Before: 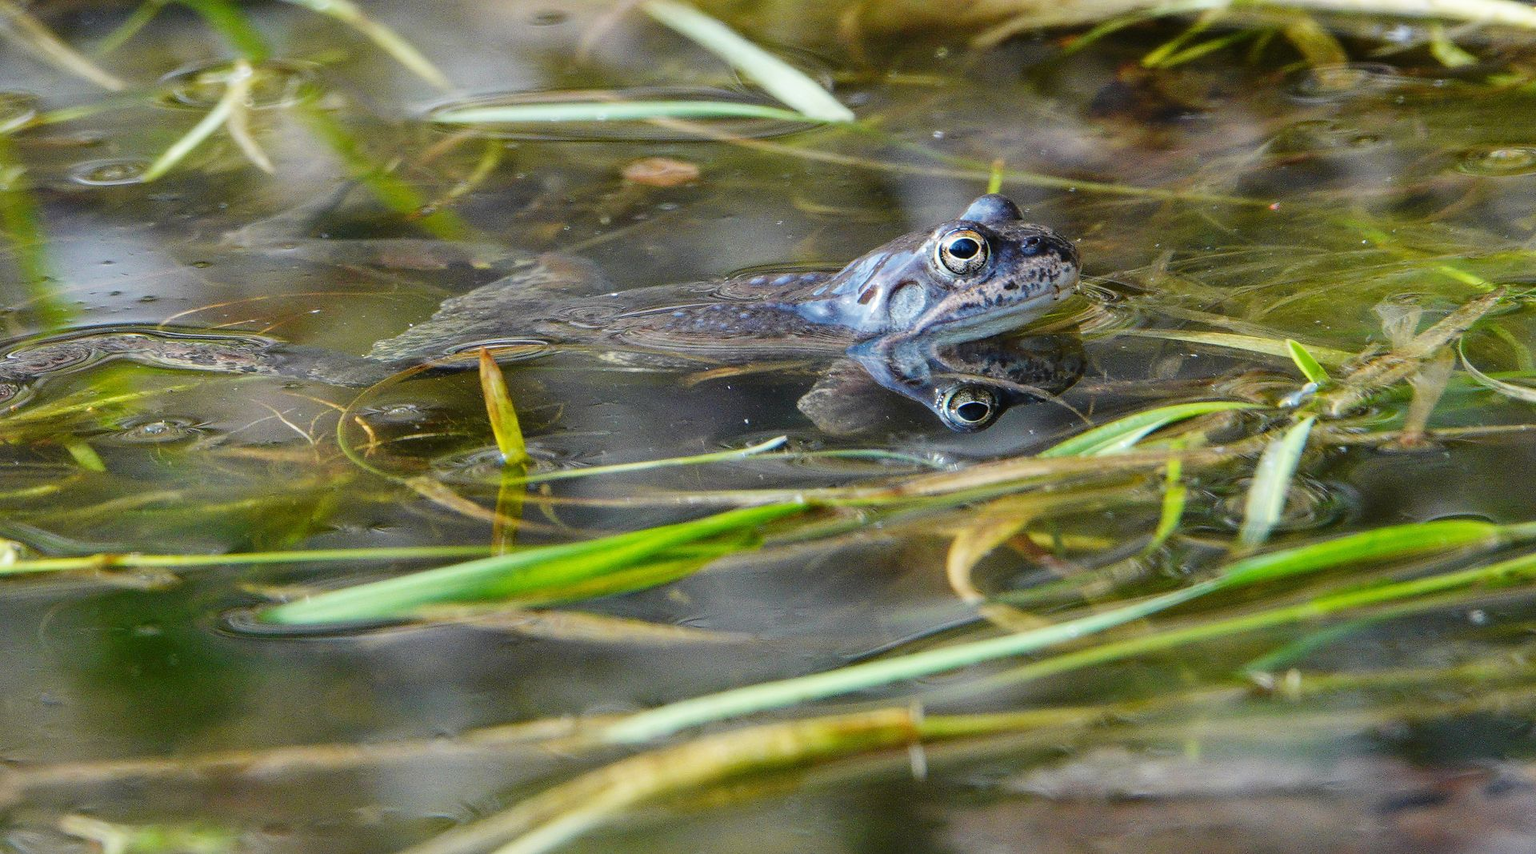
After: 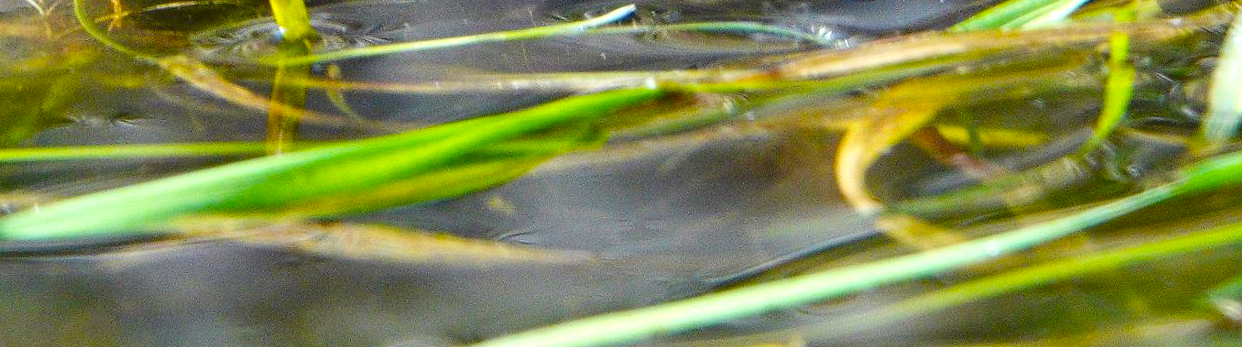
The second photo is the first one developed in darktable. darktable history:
crop: left 18.141%, top 50.636%, right 17.153%, bottom 16.839%
color calibration: illuminant same as pipeline (D50), adaptation none (bypass), x 0.333, y 0.334
color balance rgb: shadows lift › chroma 3.1%, shadows lift › hue 279.32°, perceptual saturation grading › global saturation 30.667%, perceptual brilliance grading › global brilliance 12.361%
